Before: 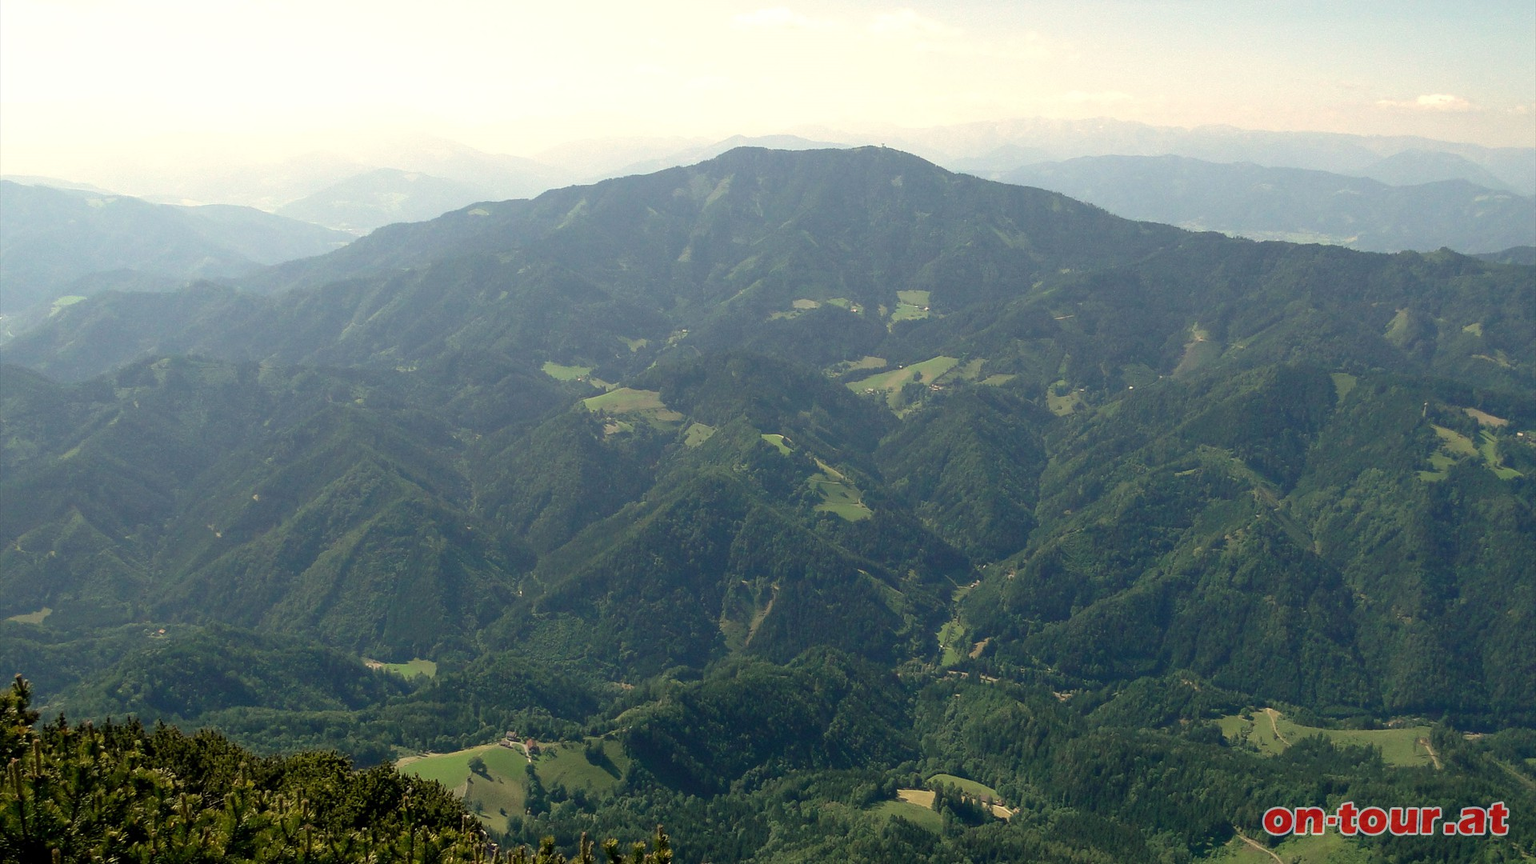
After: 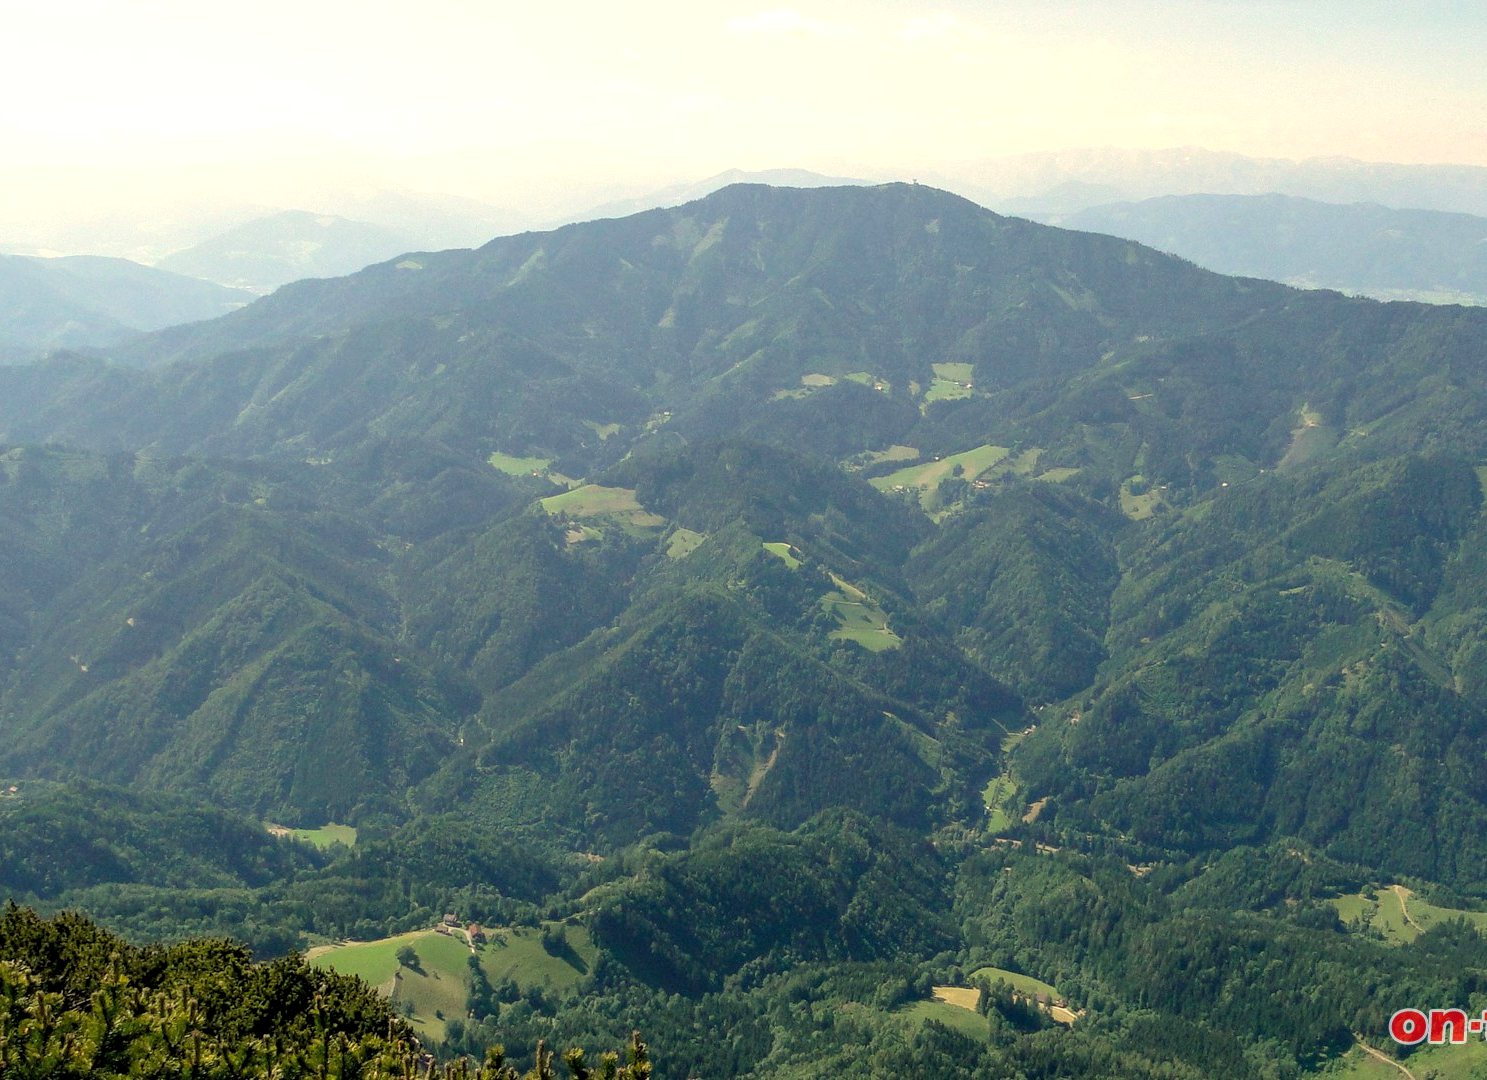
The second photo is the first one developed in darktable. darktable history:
crop: left 9.88%, right 12.664%
contrast brightness saturation: brightness 0.09, saturation 0.19
local contrast: detail 130%
